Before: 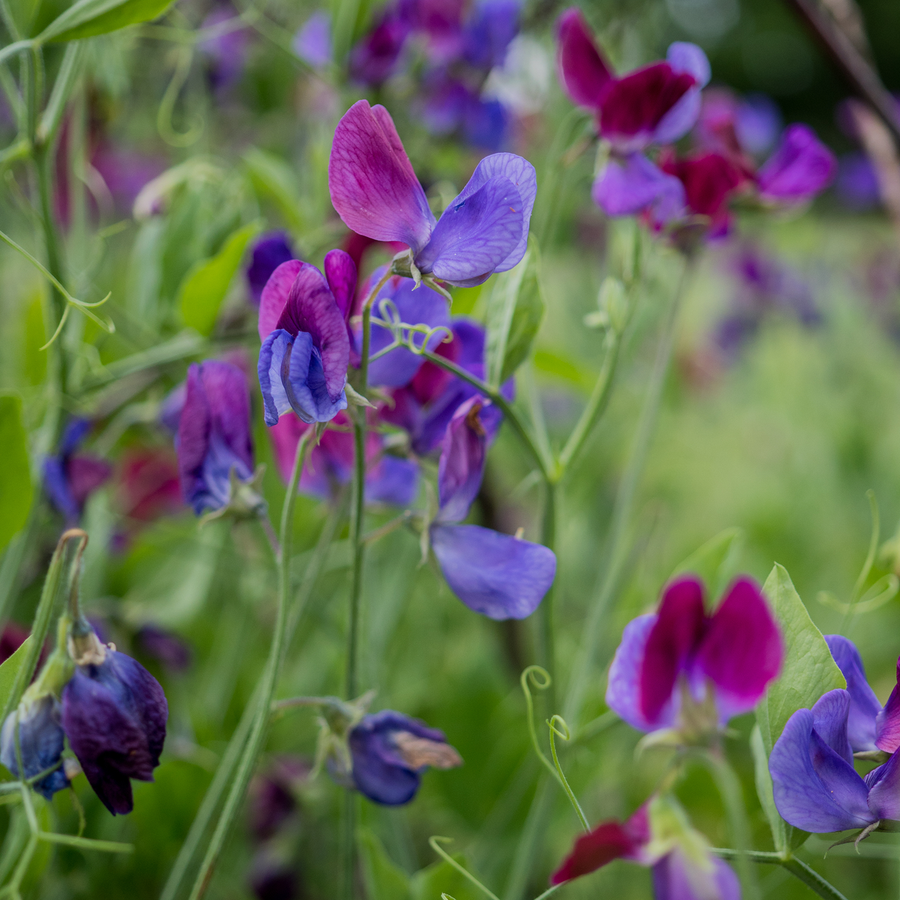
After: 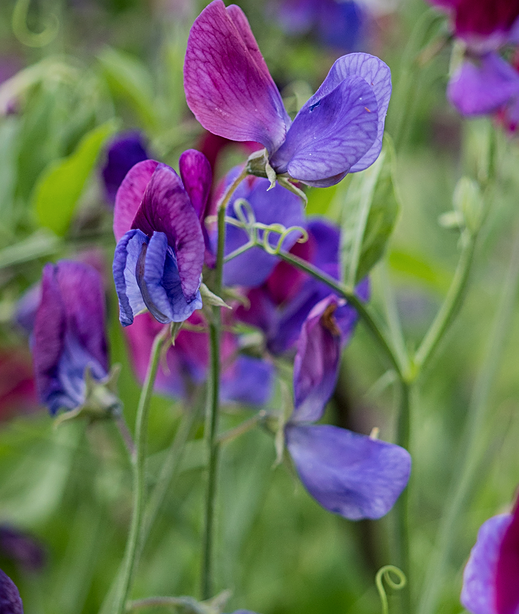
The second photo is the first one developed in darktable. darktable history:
sharpen: on, module defaults
crop: left 16.202%, top 11.208%, right 26.045%, bottom 20.557%
local contrast: mode bilateral grid, contrast 20, coarseness 50, detail 120%, midtone range 0.2
